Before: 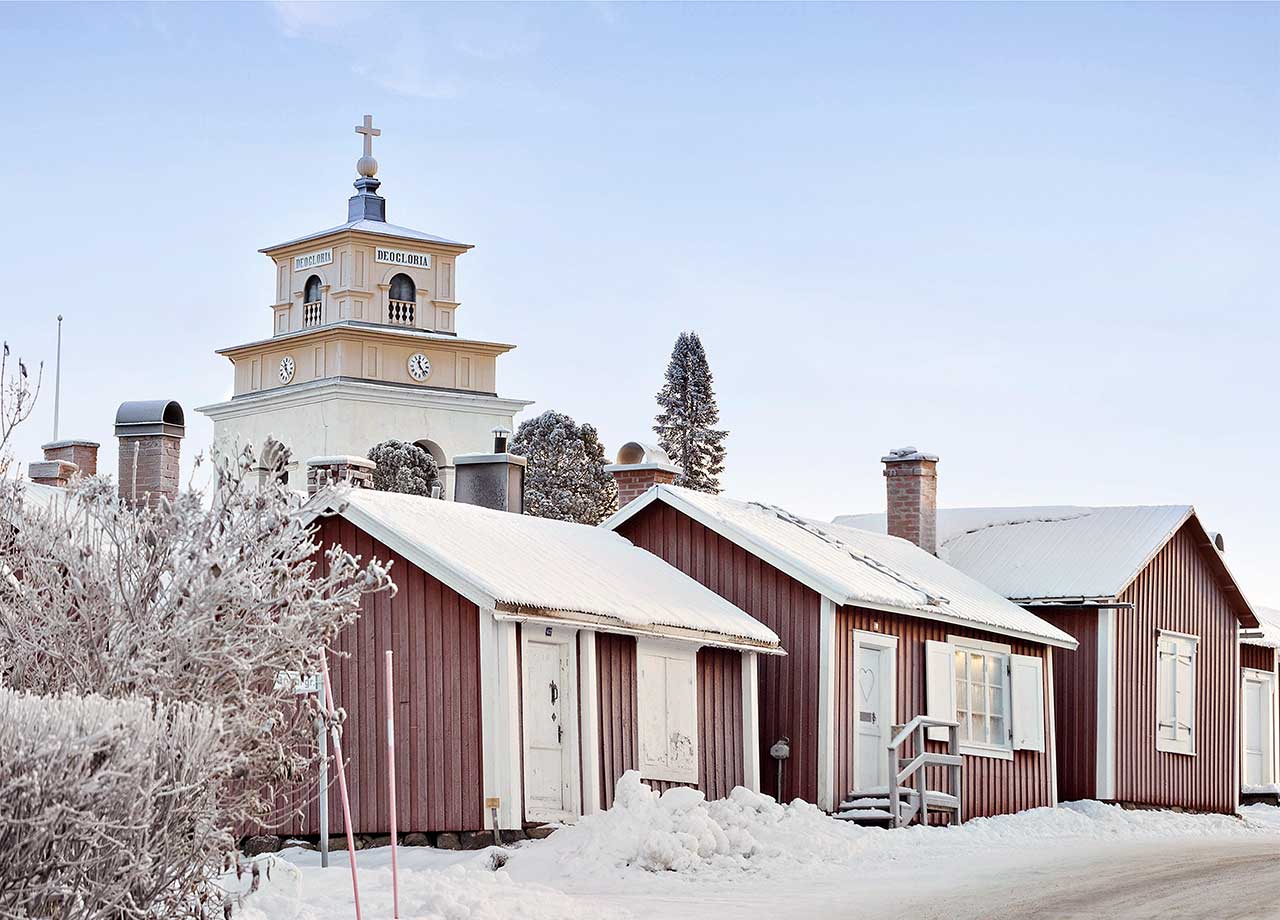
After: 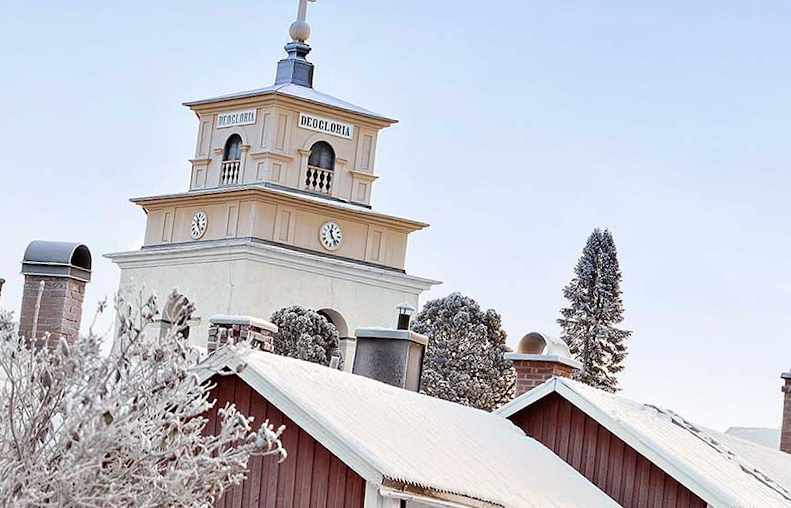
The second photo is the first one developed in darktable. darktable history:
crop and rotate: angle -5.87°, left 2.007%, top 6.644%, right 27.67%, bottom 30.461%
